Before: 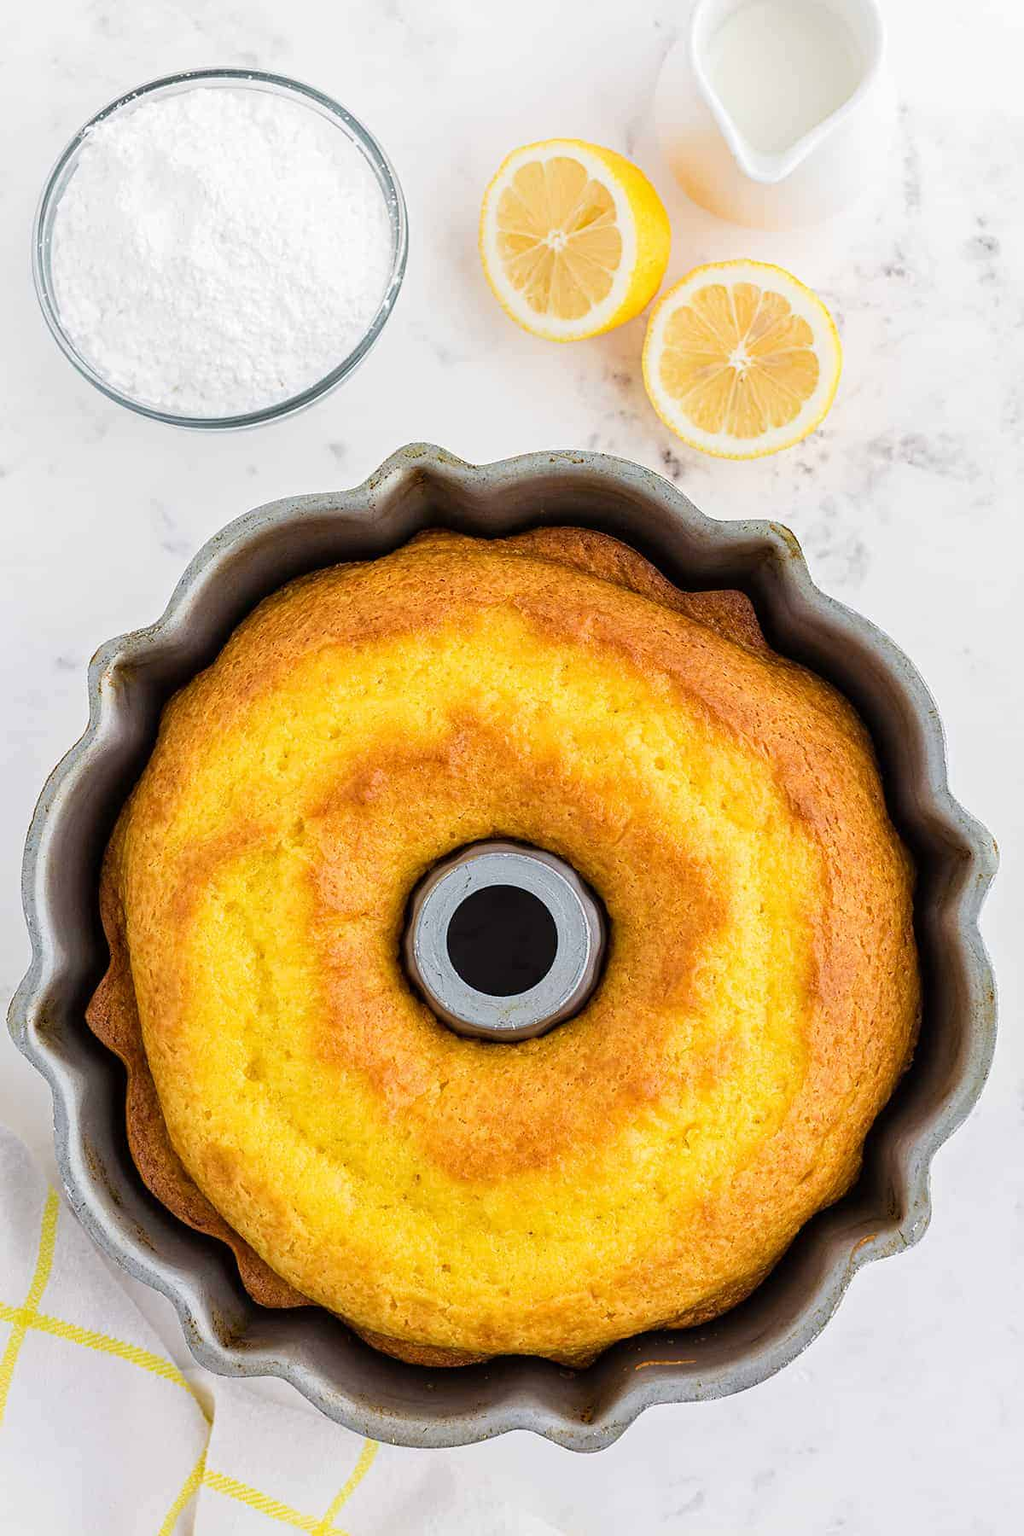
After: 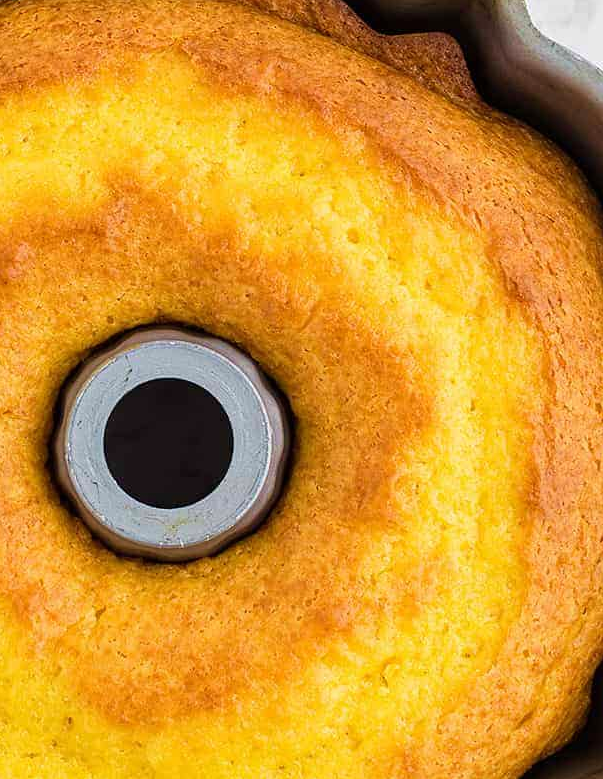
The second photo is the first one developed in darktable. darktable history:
velvia: on, module defaults
crop: left 35.03%, top 36.625%, right 14.663%, bottom 20.057%
